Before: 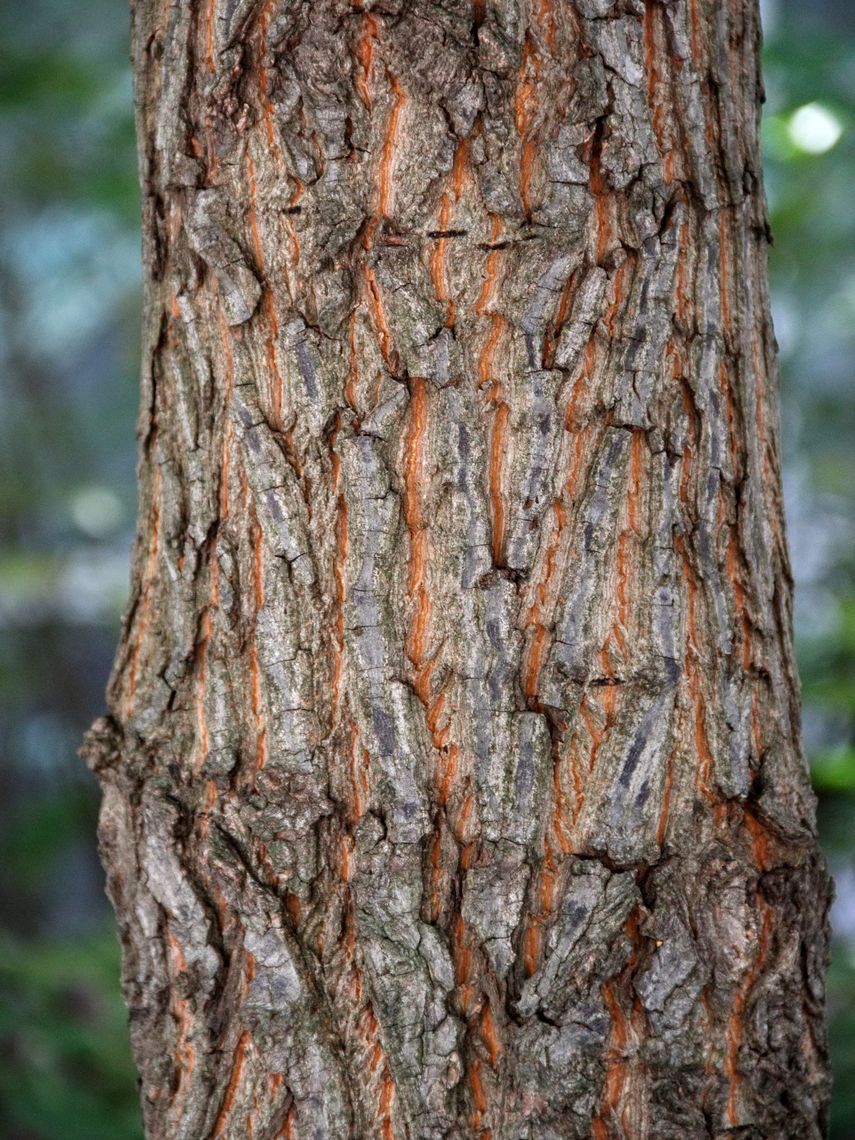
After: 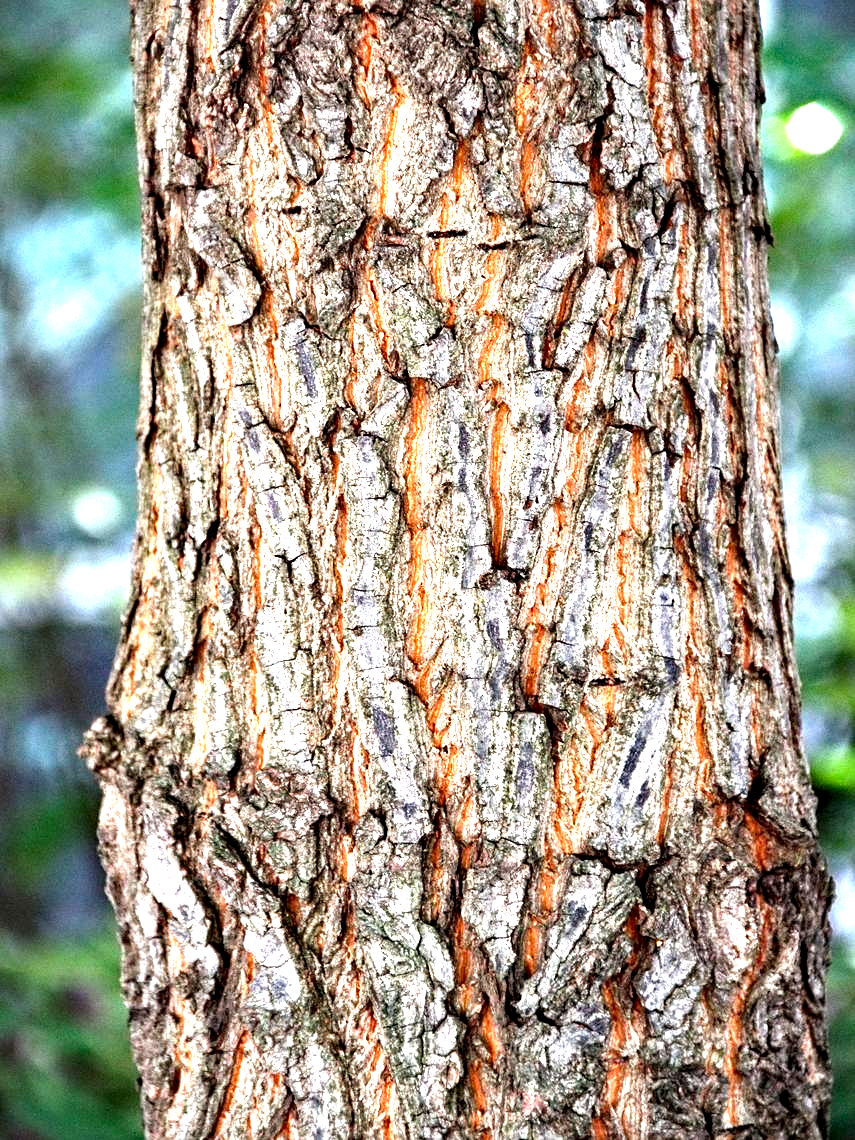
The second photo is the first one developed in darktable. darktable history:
exposure: black level correction 0, exposure 1.443 EV, compensate exposure bias true, compensate highlight preservation false
sharpen: amount 0.21
haze removal: compatibility mode true, adaptive false
contrast equalizer: y [[0.6 ×6], [0.55 ×6], [0 ×6], [0 ×6], [0 ×6]]
